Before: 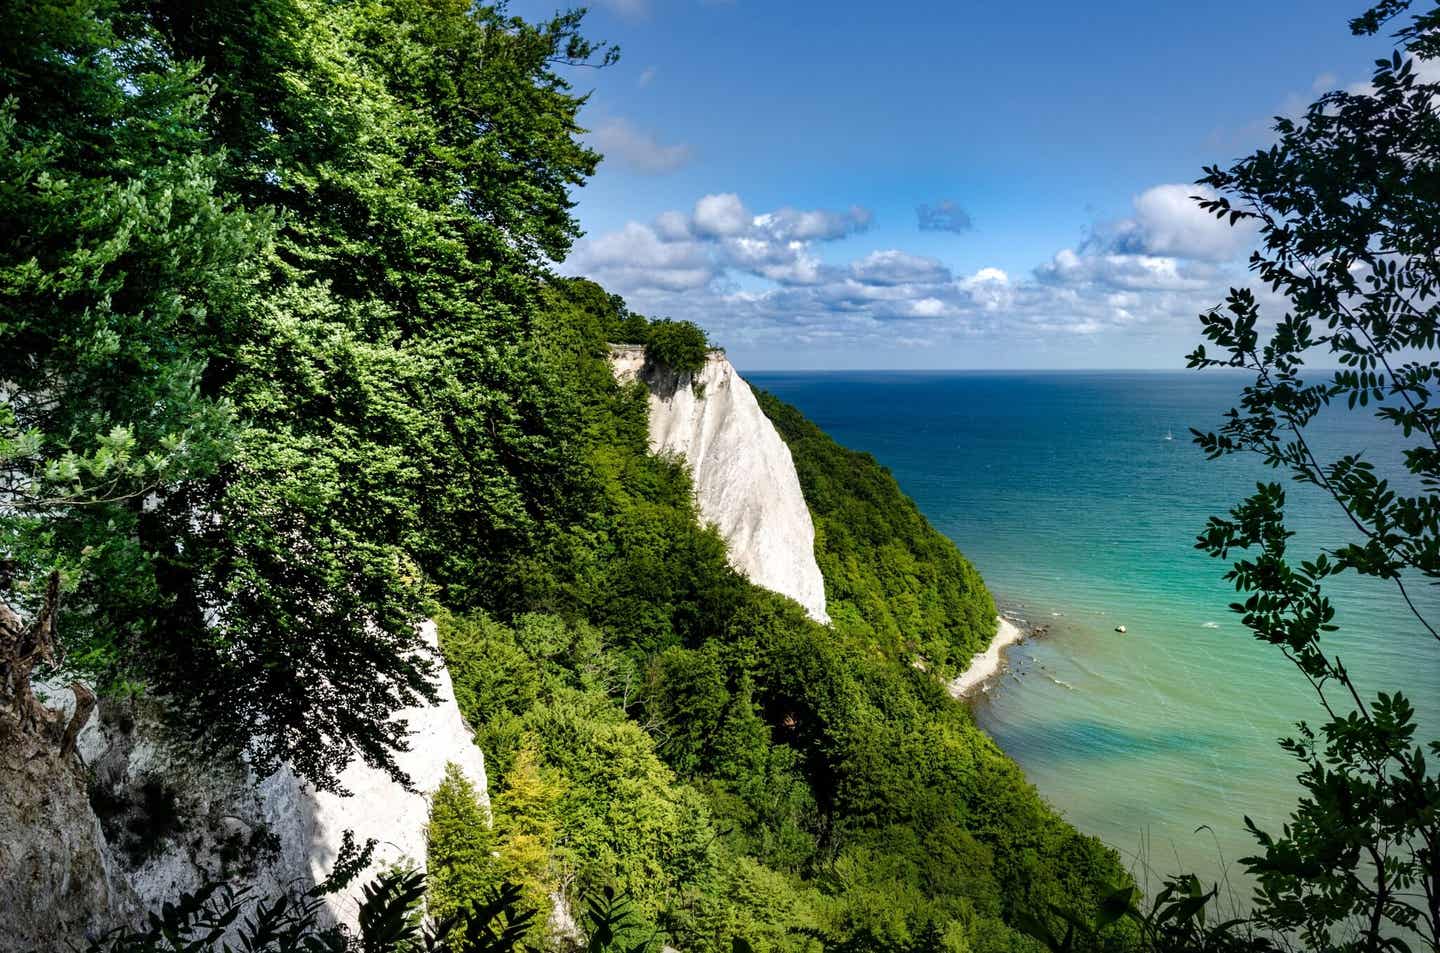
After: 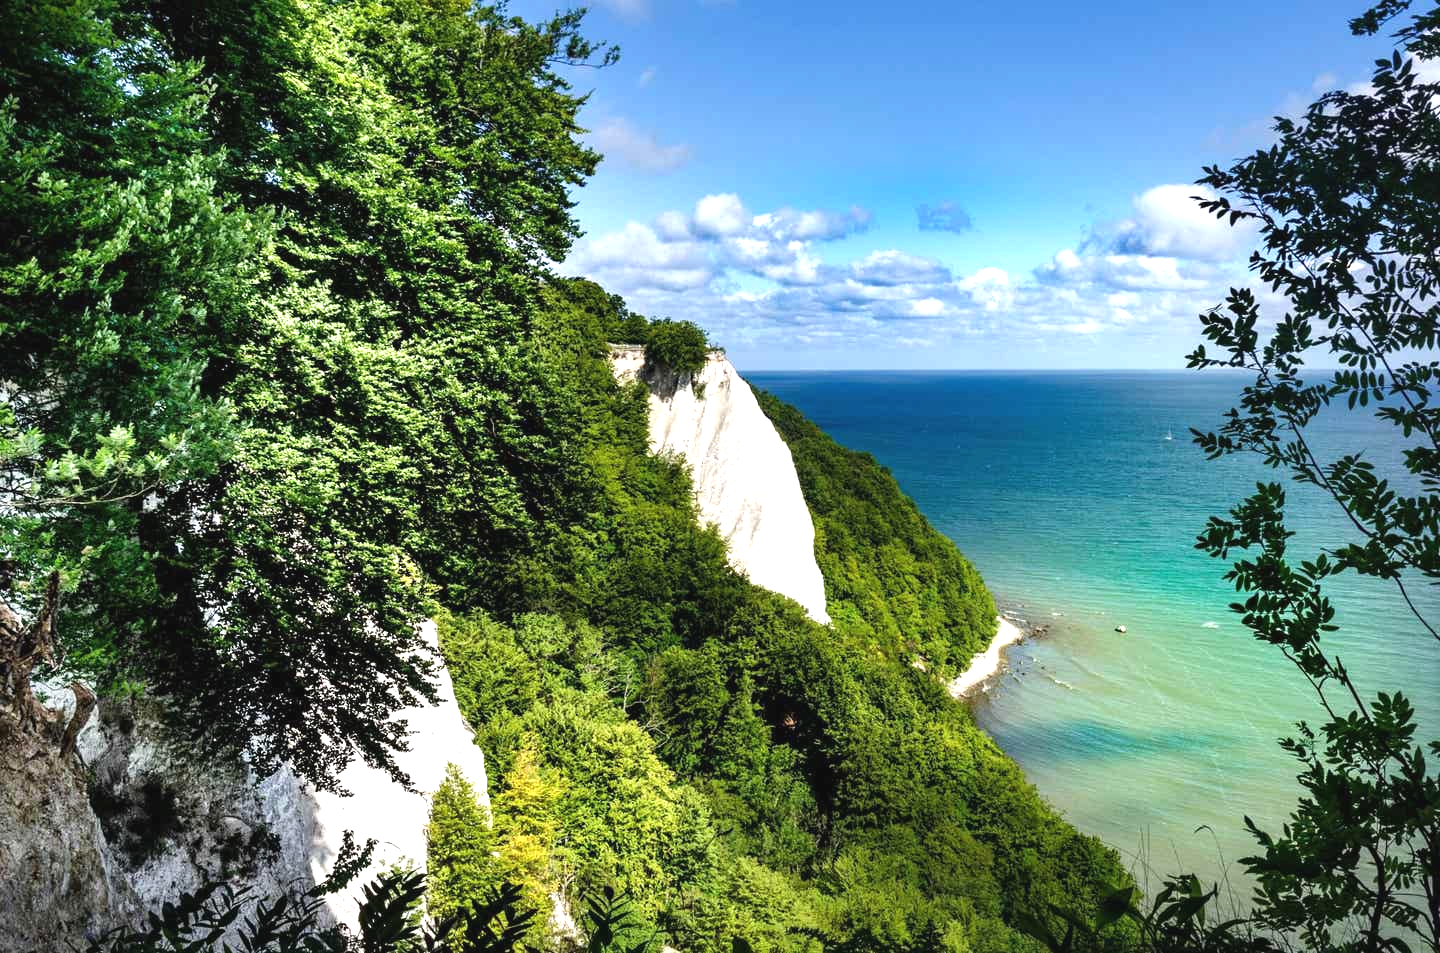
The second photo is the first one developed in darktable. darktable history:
exposure: black level correction -0.002, exposure 0.712 EV, compensate highlight preservation false
